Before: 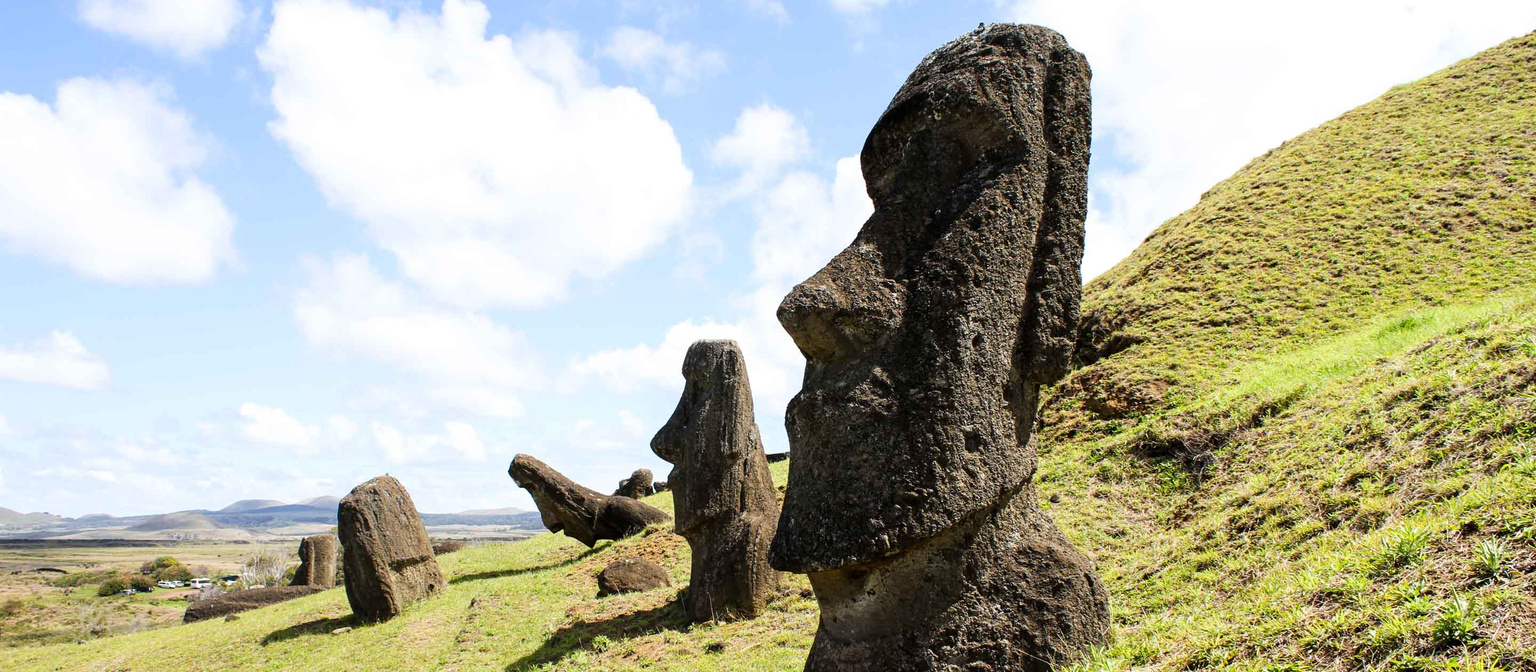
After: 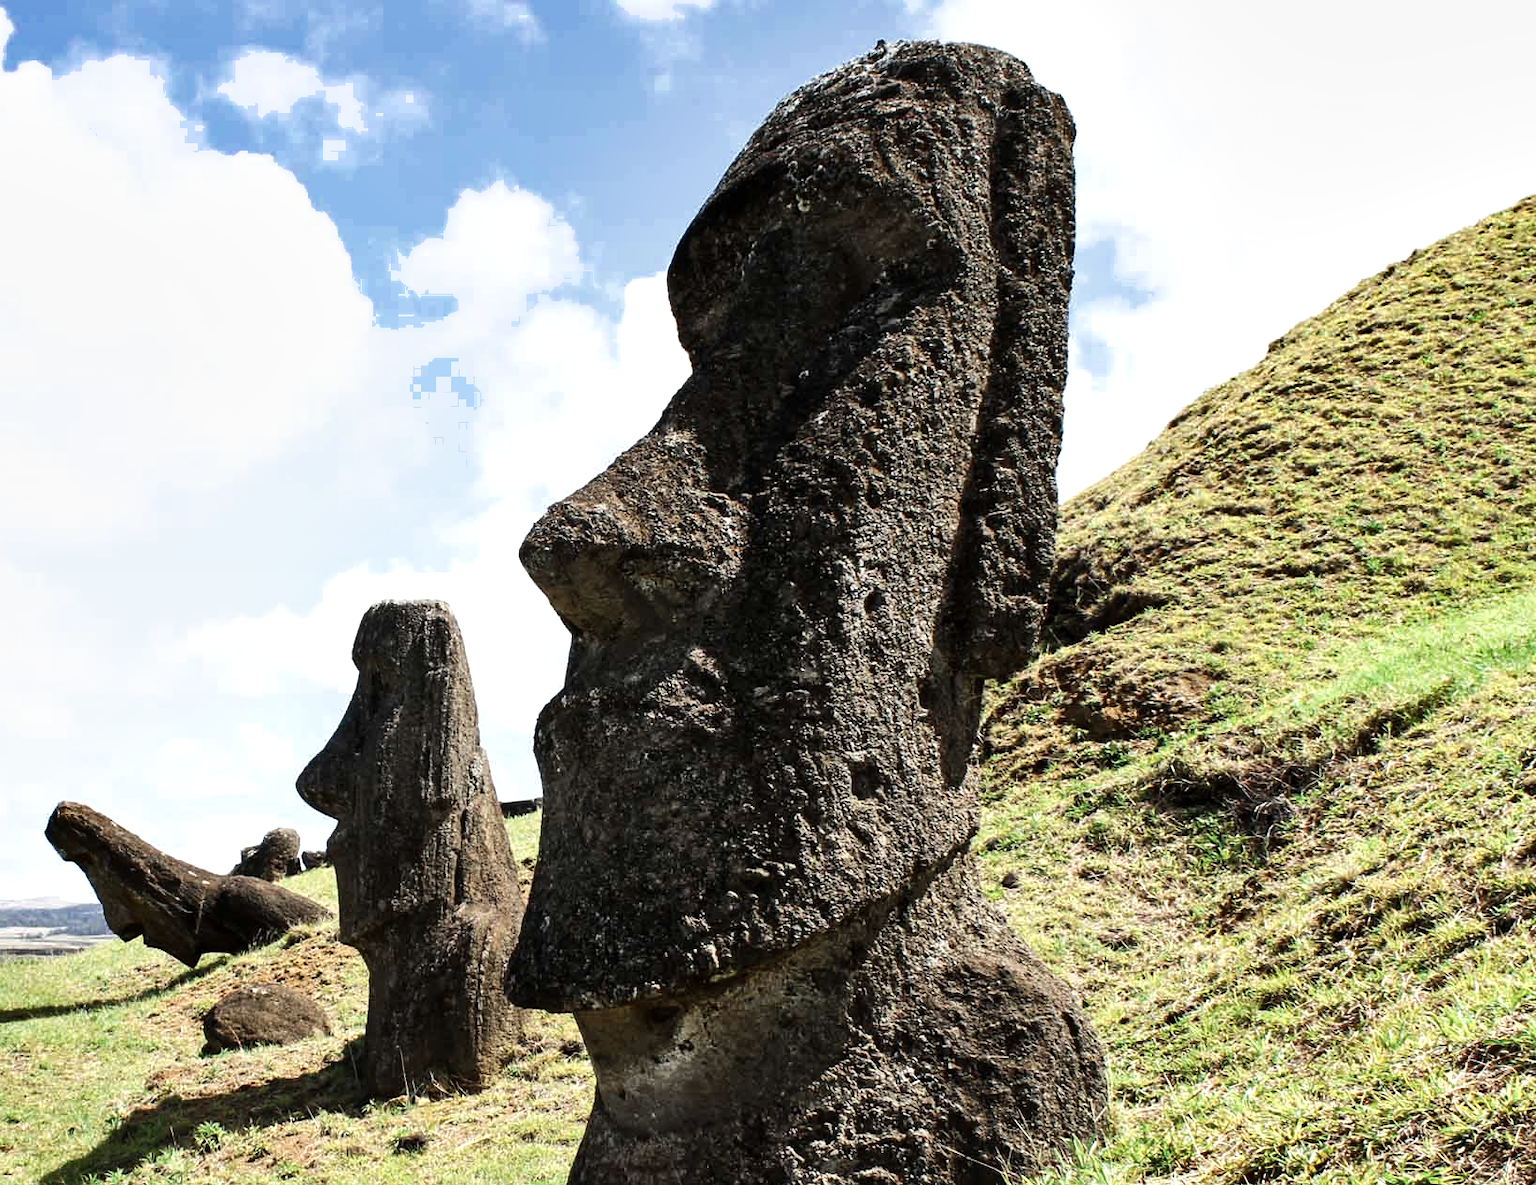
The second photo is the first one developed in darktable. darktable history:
tone equalizer: -8 EV -0.417 EV, -7 EV -0.389 EV, -6 EV -0.333 EV, -5 EV -0.222 EV, -3 EV 0.222 EV, -2 EV 0.333 EV, -1 EV 0.389 EV, +0 EV 0.417 EV, edges refinement/feathering 500, mask exposure compensation -1.57 EV, preserve details no
shadows and highlights: soften with gaussian
color zones: curves: ch0 [(0, 0.5) (0.125, 0.4) (0.25, 0.5) (0.375, 0.4) (0.5, 0.4) (0.625, 0.35) (0.75, 0.35) (0.875, 0.5)]; ch1 [(0, 0.35) (0.125, 0.45) (0.25, 0.35) (0.375, 0.35) (0.5, 0.35) (0.625, 0.35) (0.75, 0.45) (0.875, 0.35)]; ch2 [(0, 0.6) (0.125, 0.5) (0.25, 0.5) (0.375, 0.6) (0.5, 0.6) (0.625, 0.5) (0.75, 0.5) (0.875, 0.5)]
crop: left 31.458%, top 0%, right 11.876%
